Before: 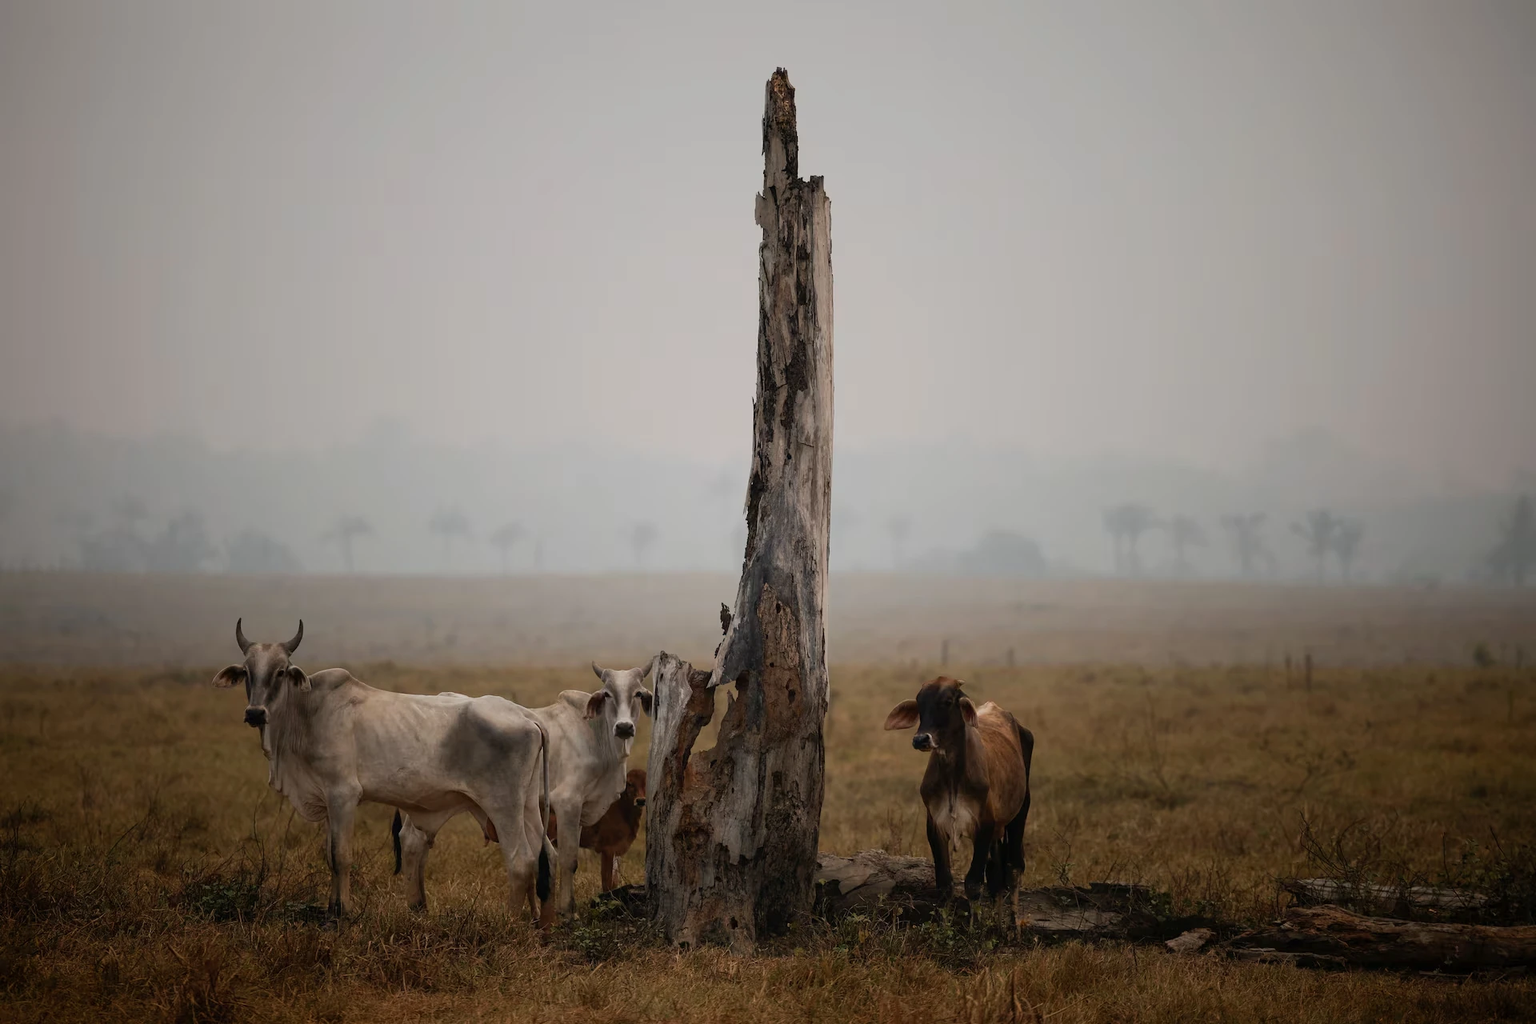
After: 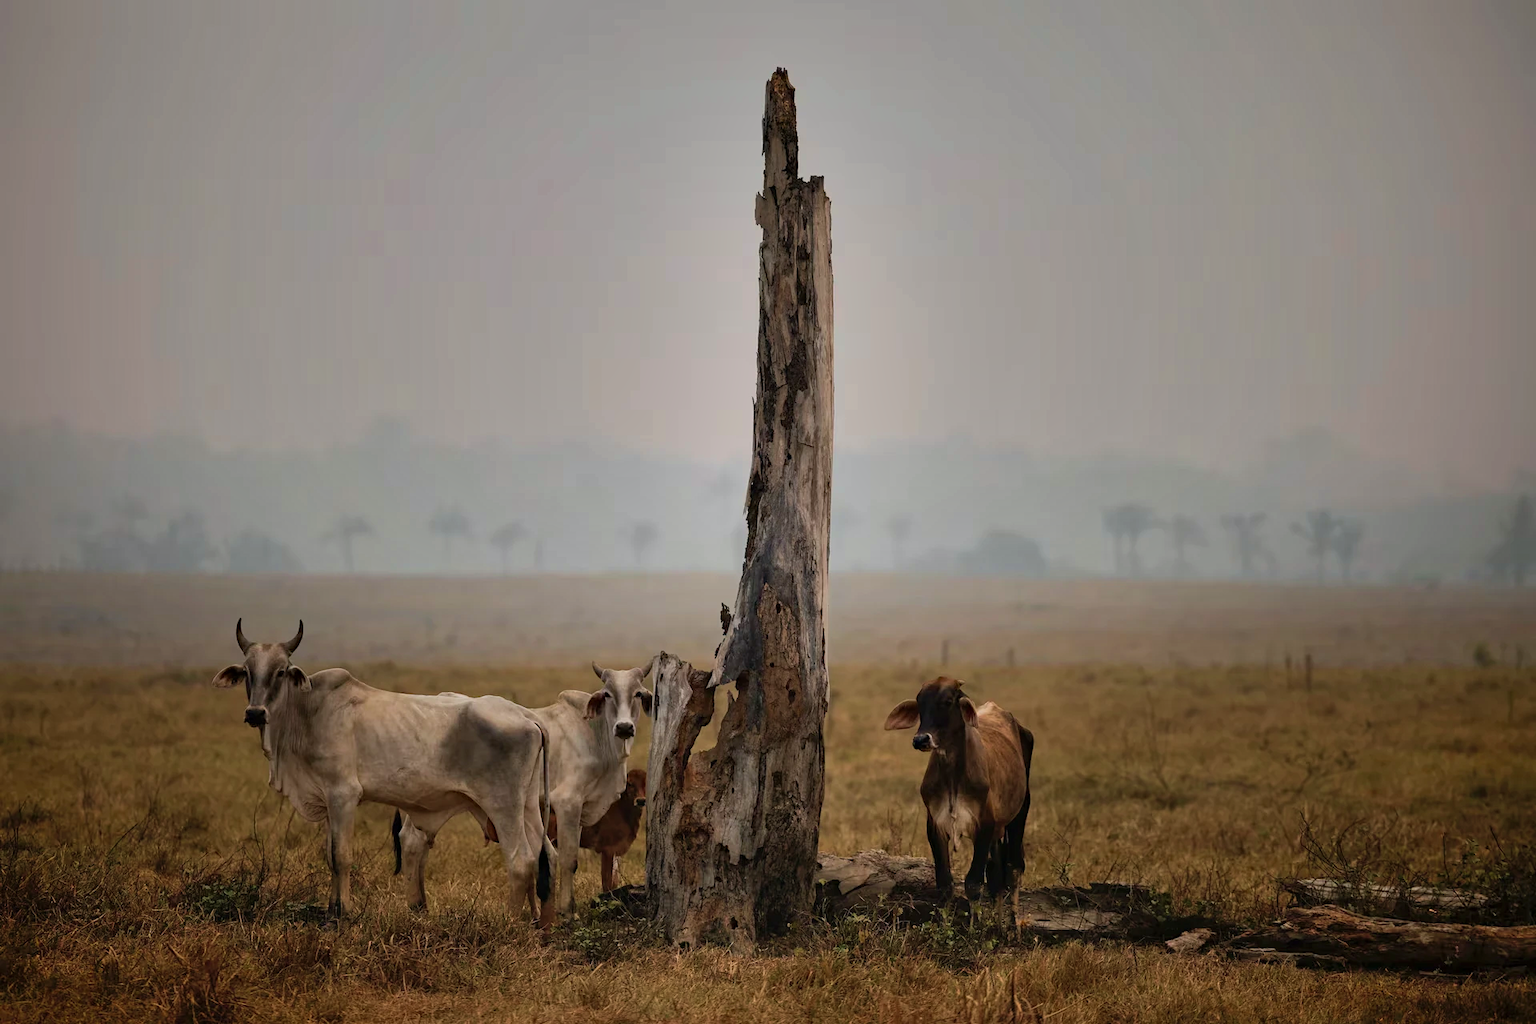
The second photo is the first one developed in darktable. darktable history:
velvia: on, module defaults
shadows and highlights: radius 101.81, shadows 50.44, highlights -65.72, soften with gaussian
haze removal: compatibility mode true, adaptive false
